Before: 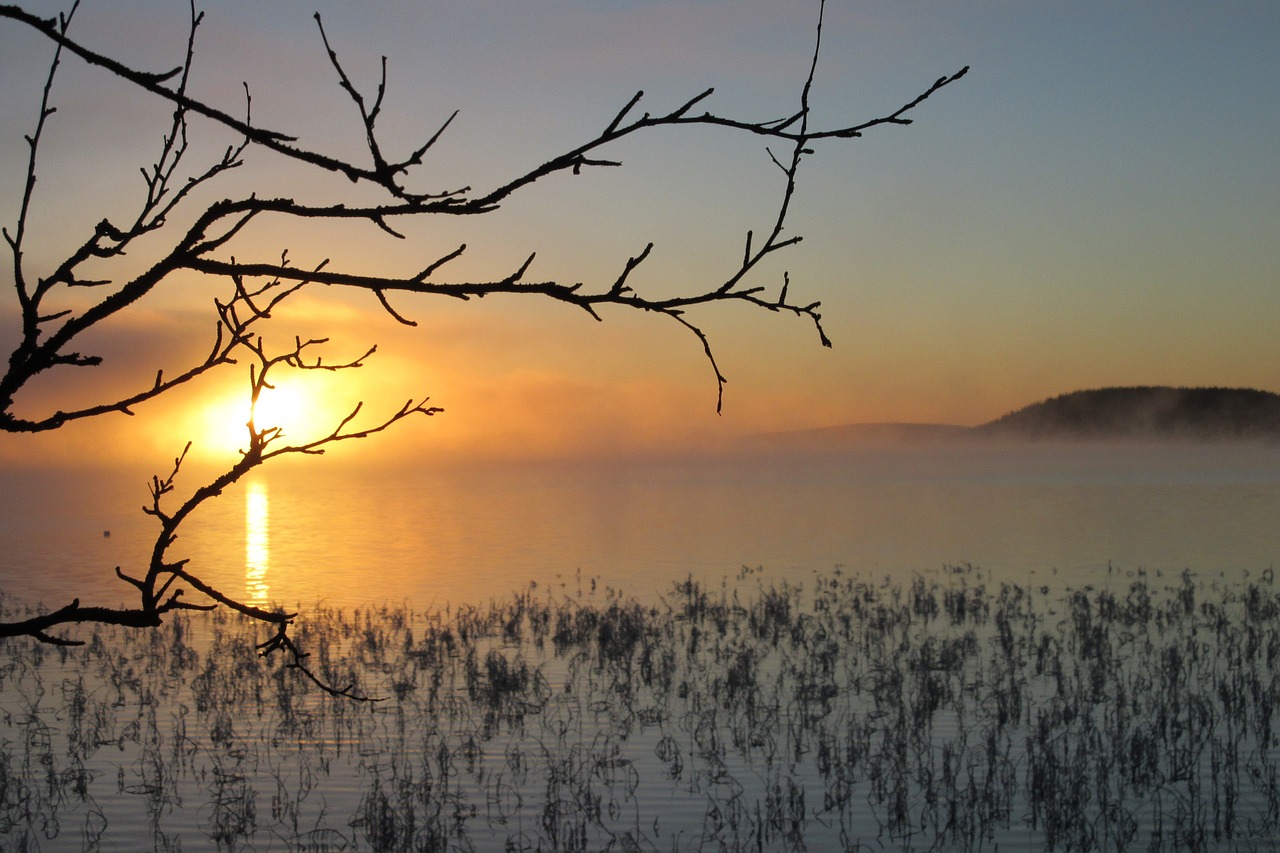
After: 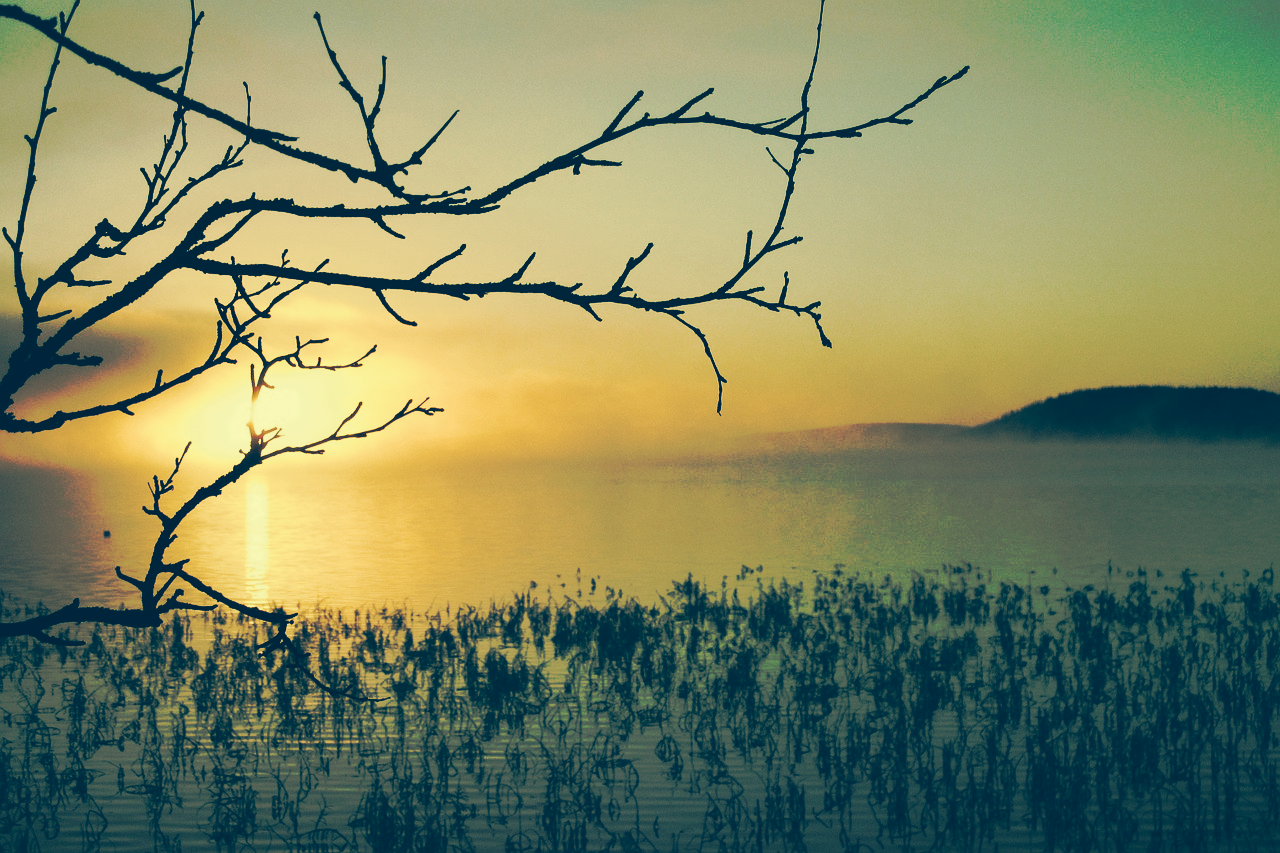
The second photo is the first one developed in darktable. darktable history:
tone curve: curves: ch0 [(0, 0) (0.003, 0.003) (0.011, 0.01) (0.025, 0.024) (0.044, 0.042) (0.069, 0.065) (0.1, 0.094) (0.136, 0.128) (0.177, 0.167) (0.224, 0.212) (0.277, 0.262) (0.335, 0.317) (0.399, 0.377) (0.468, 0.442) (0.543, 0.607) (0.623, 0.676) (0.709, 0.75) (0.801, 0.829) (0.898, 0.912) (1, 1)], preserve colors none
color look up table: target L [94.52, 93.94, 91.88, 91.57, 86.61, 80.07, 74.92, 65.11, 69.71, 43.01, 31, 18.77, 200, 88.6, 85.42, 82.54, 76.44, 81.97, 66.01, 67.62, 60.18, 49.74, 19.69, 15.74, 92.75, 90.59, 84.65, 92.19, 88.93, 81.53, 80.31, 61.29, 61.32, 58.16, 75.73, 80.18, 31.45, 31.14, 21.23, 38.16, 25.63, 16.83, 16.39, 88.58, 86.85, 54.92, 54.76, 24.52, 15.38], target a [-8.529, -8.209, -13.36, -16.54, -22.17, -19.62, -19.58, -53.3, -42.72, -37.84, -18.32, -11.8, 0, 1.435, -3.908, 11.8, 3.535, 17.23, 21.58, 36.11, 0.497, 10.54, -4.237, -7.286, -5.298, -5.355, -3.353, -4.569, 1.595, 5.45, -5.964, 45.46, 44.96, -0.575, 10.73, 1.798, 22.41, -12.51, -10.39, 20.39, -0.591, -6.128, -5.85, -11.72, -20.35, -42.66, -36.96, -14.76, -6.483], target b [37.71, 42.86, 47.25, 42.36, 36.58, 46.36, 32.26, 39.58, 31.83, 15.5, -3.629, -13.55, 0, 40.61, 55.53, 52.82, 39.77, 37.98, 31.94, 46.9, 20.38, 31.7, -12.02, -17.56, 37.93, 34, 35.13, 36.19, 34.51, 31.22, 17.57, 20.28, 11.65, 2.142, 20.14, 17.62, -5.264, -23.65, -15.12, -31.26, -36.12, -19.97, -20.66, 33.56, 27.87, 12.98, -2.5, -14.06, -18.82], num patches 49
